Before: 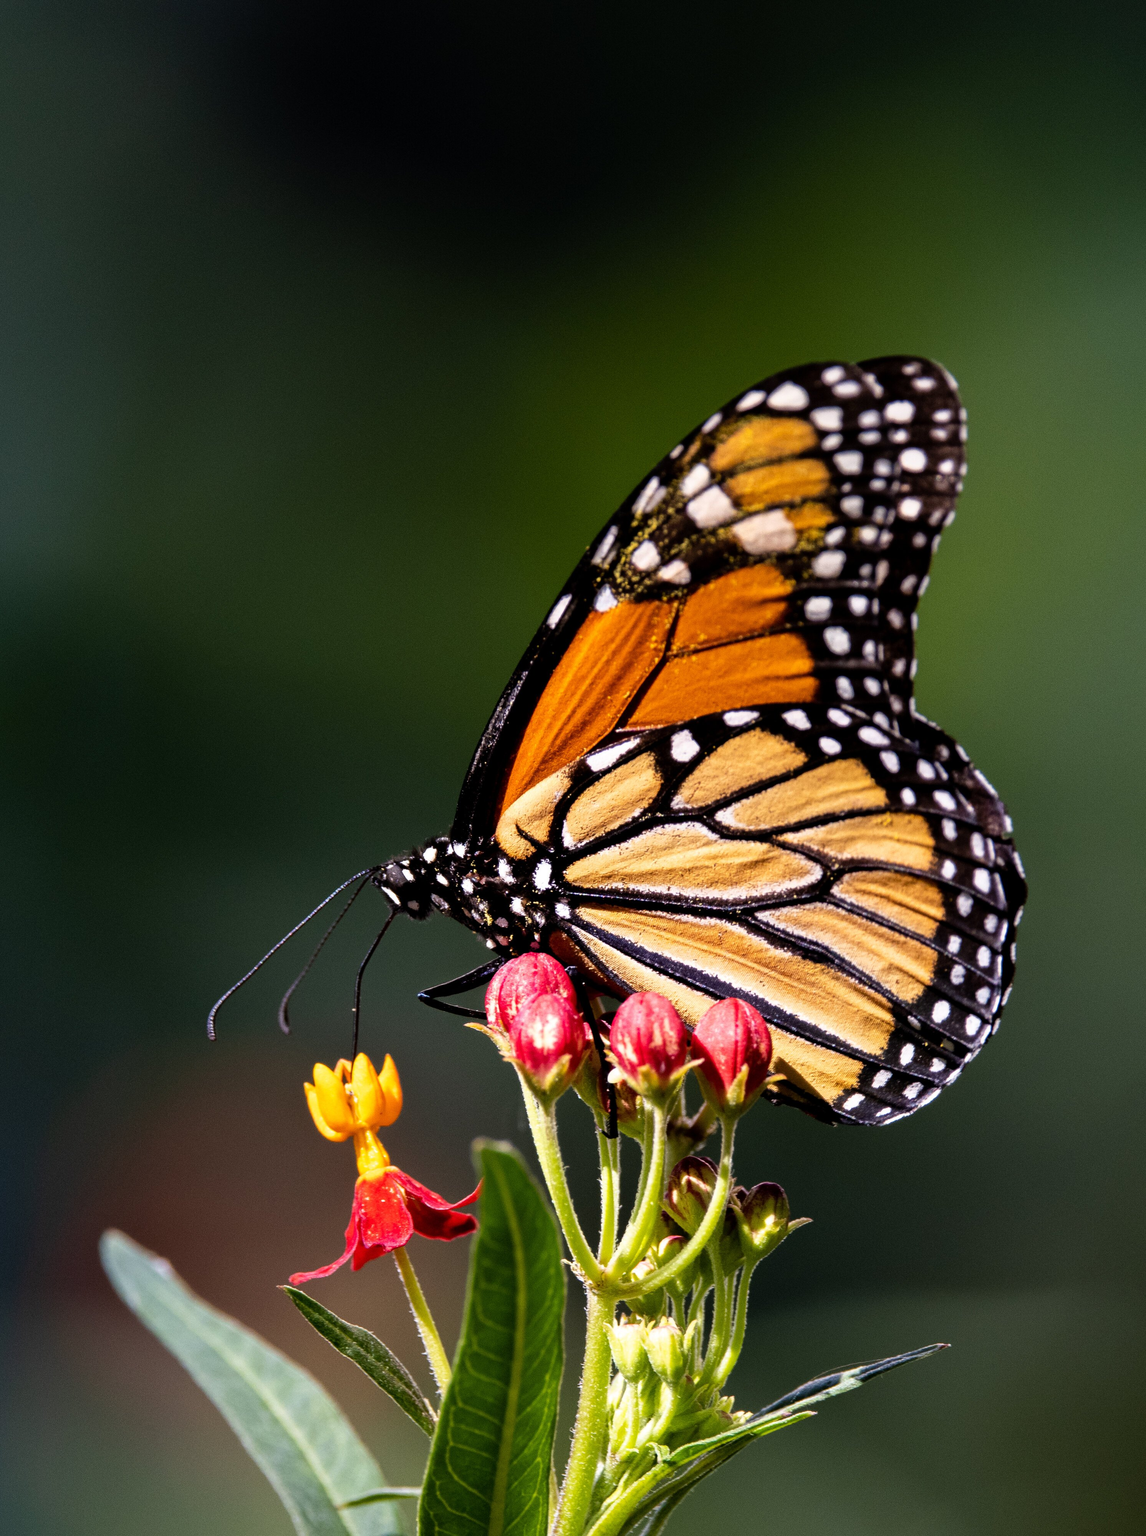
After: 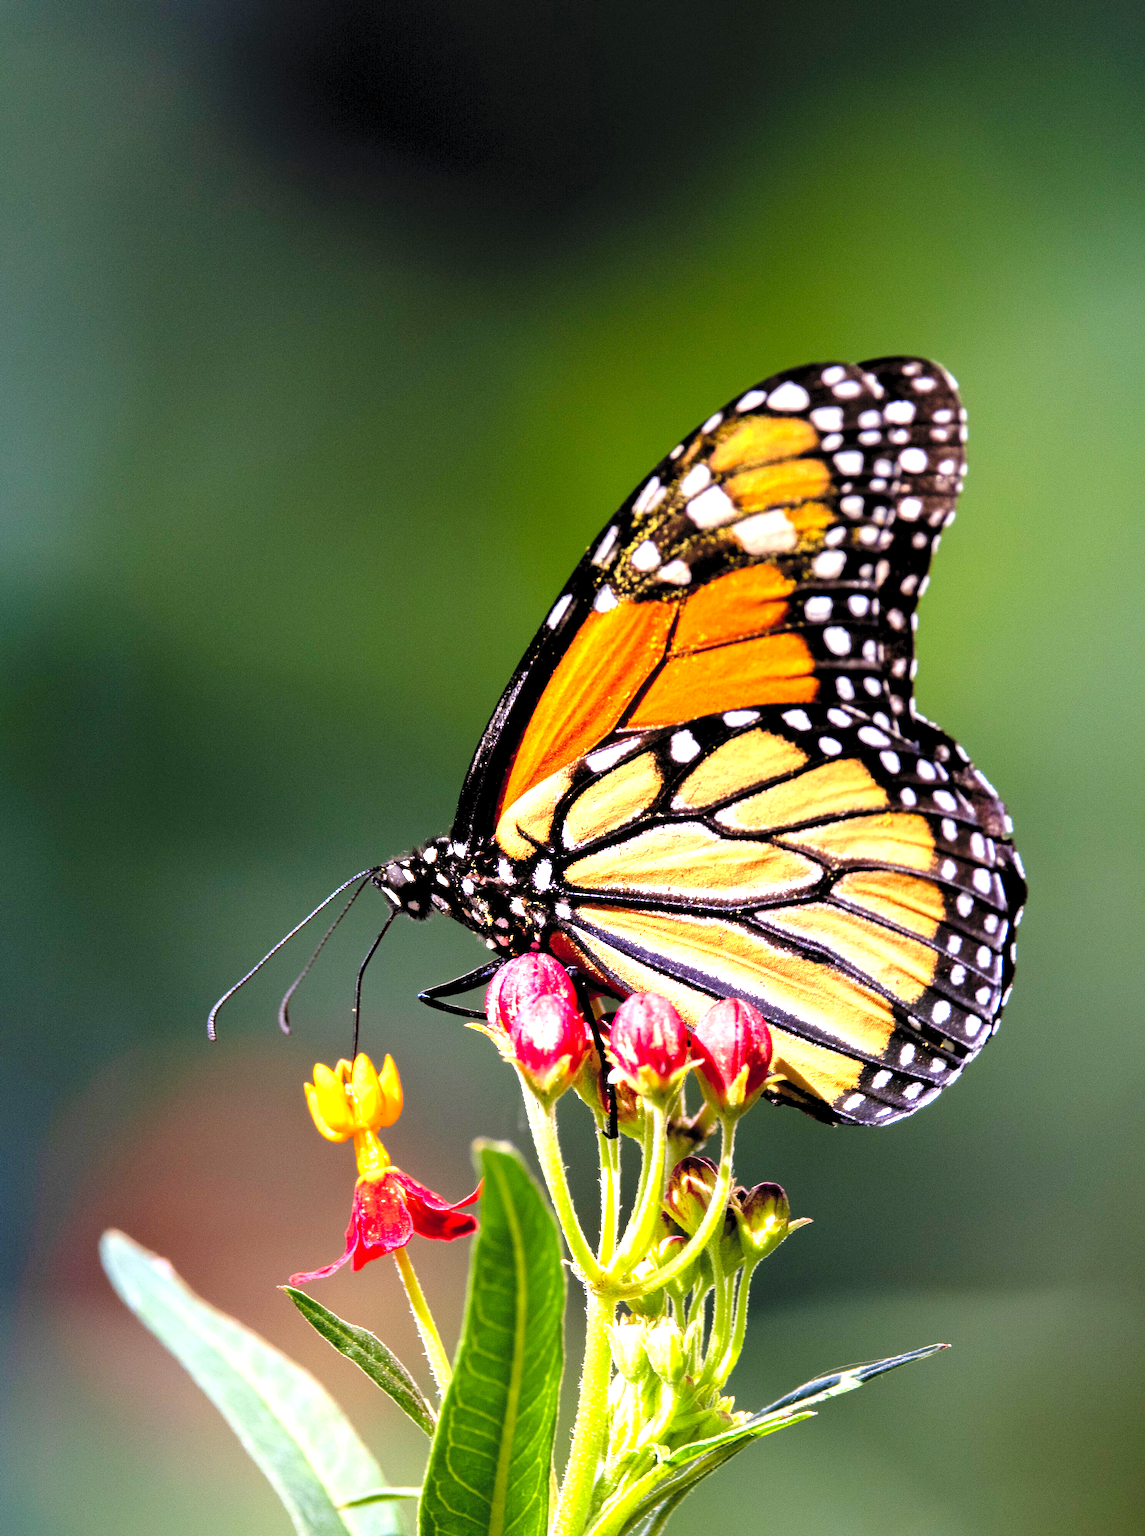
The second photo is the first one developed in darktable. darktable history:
levels: levels [0.036, 0.364, 0.827]
exposure: black level correction -0.002, exposure 0.54 EV, compensate highlight preservation false
